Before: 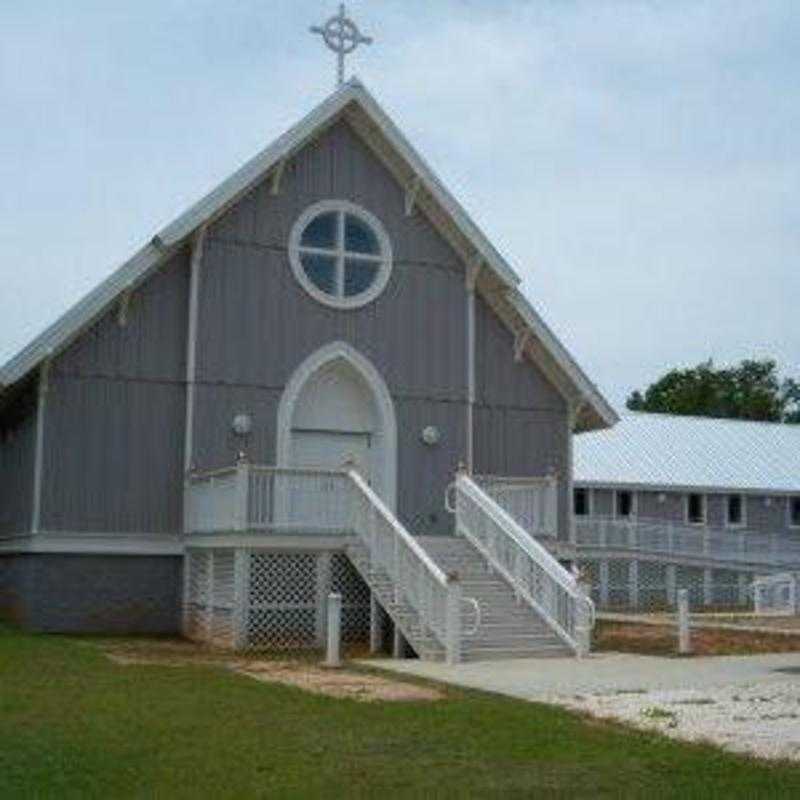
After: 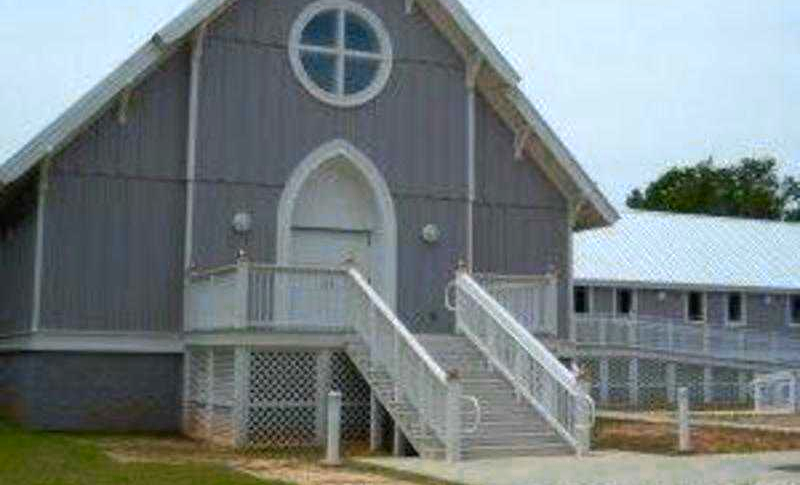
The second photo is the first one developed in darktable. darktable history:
exposure: exposure 0.2 EV, compensate highlight preservation false
color zones: curves: ch0 [(0.099, 0.624) (0.257, 0.596) (0.384, 0.376) (0.529, 0.492) (0.697, 0.564) (0.768, 0.532) (0.908, 0.644)]; ch1 [(0.112, 0.564) (0.254, 0.612) (0.432, 0.676) (0.592, 0.456) (0.743, 0.684) (0.888, 0.536)]; ch2 [(0.25, 0.5) (0.469, 0.36) (0.75, 0.5)]
crop and rotate: top 25.357%, bottom 13.942%
